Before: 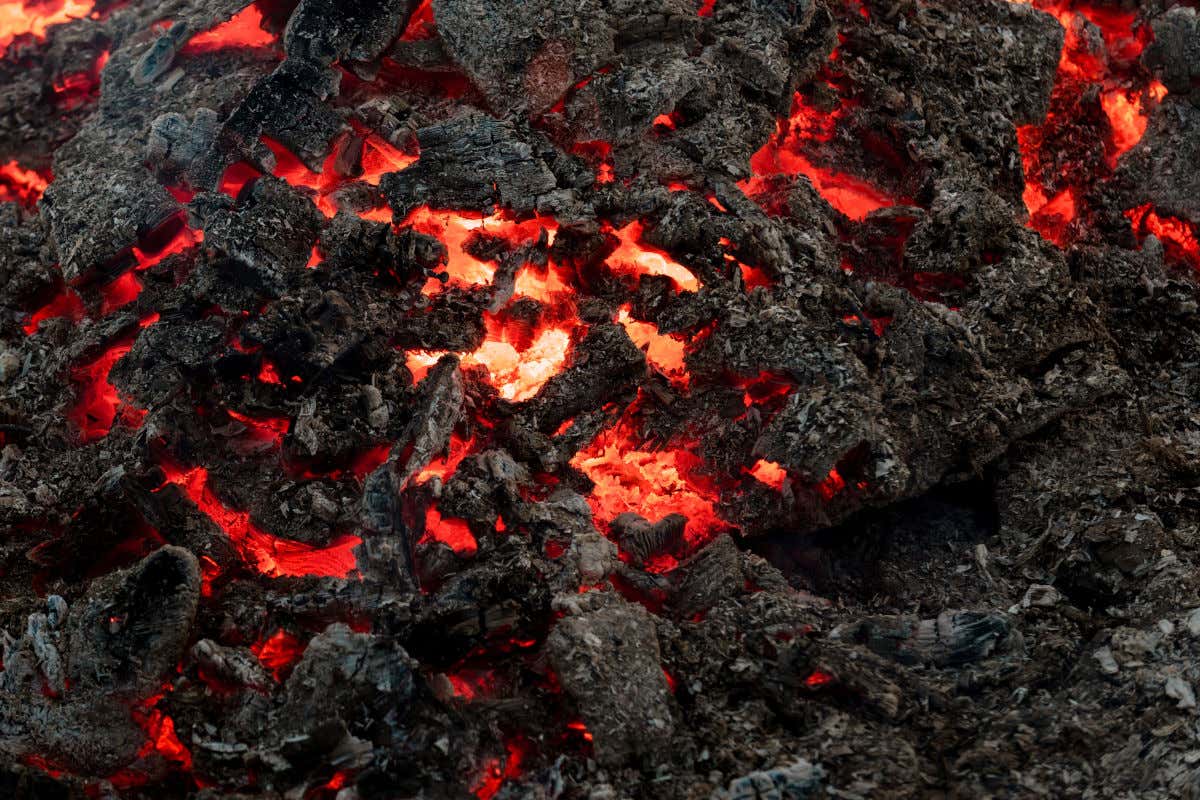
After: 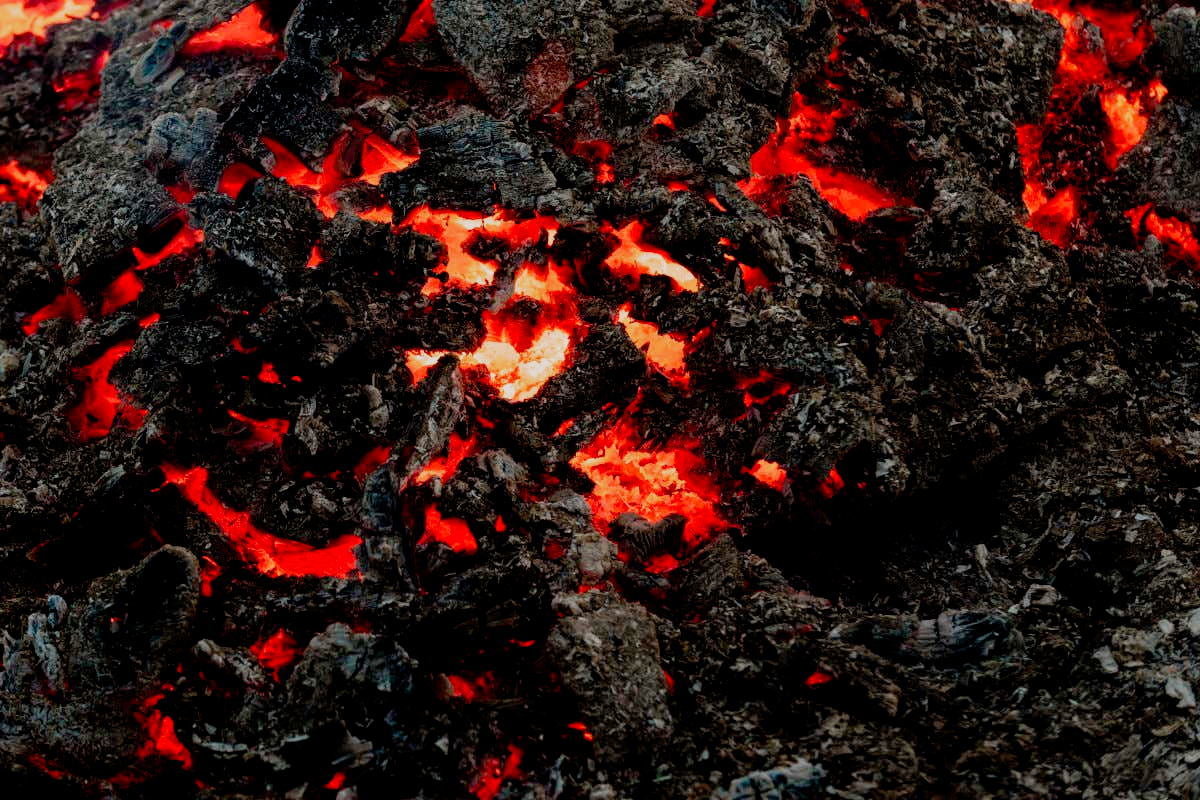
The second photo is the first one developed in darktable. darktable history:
filmic rgb: black relative exposure -7.71 EV, white relative exposure 4.43 EV, target black luminance 0%, hardness 3.76, latitude 50.53%, contrast 1.073, highlights saturation mix 9.06%, shadows ↔ highlights balance -0.222%, add noise in highlights 0.002, preserve chrominance no, color science v4 (2020)
